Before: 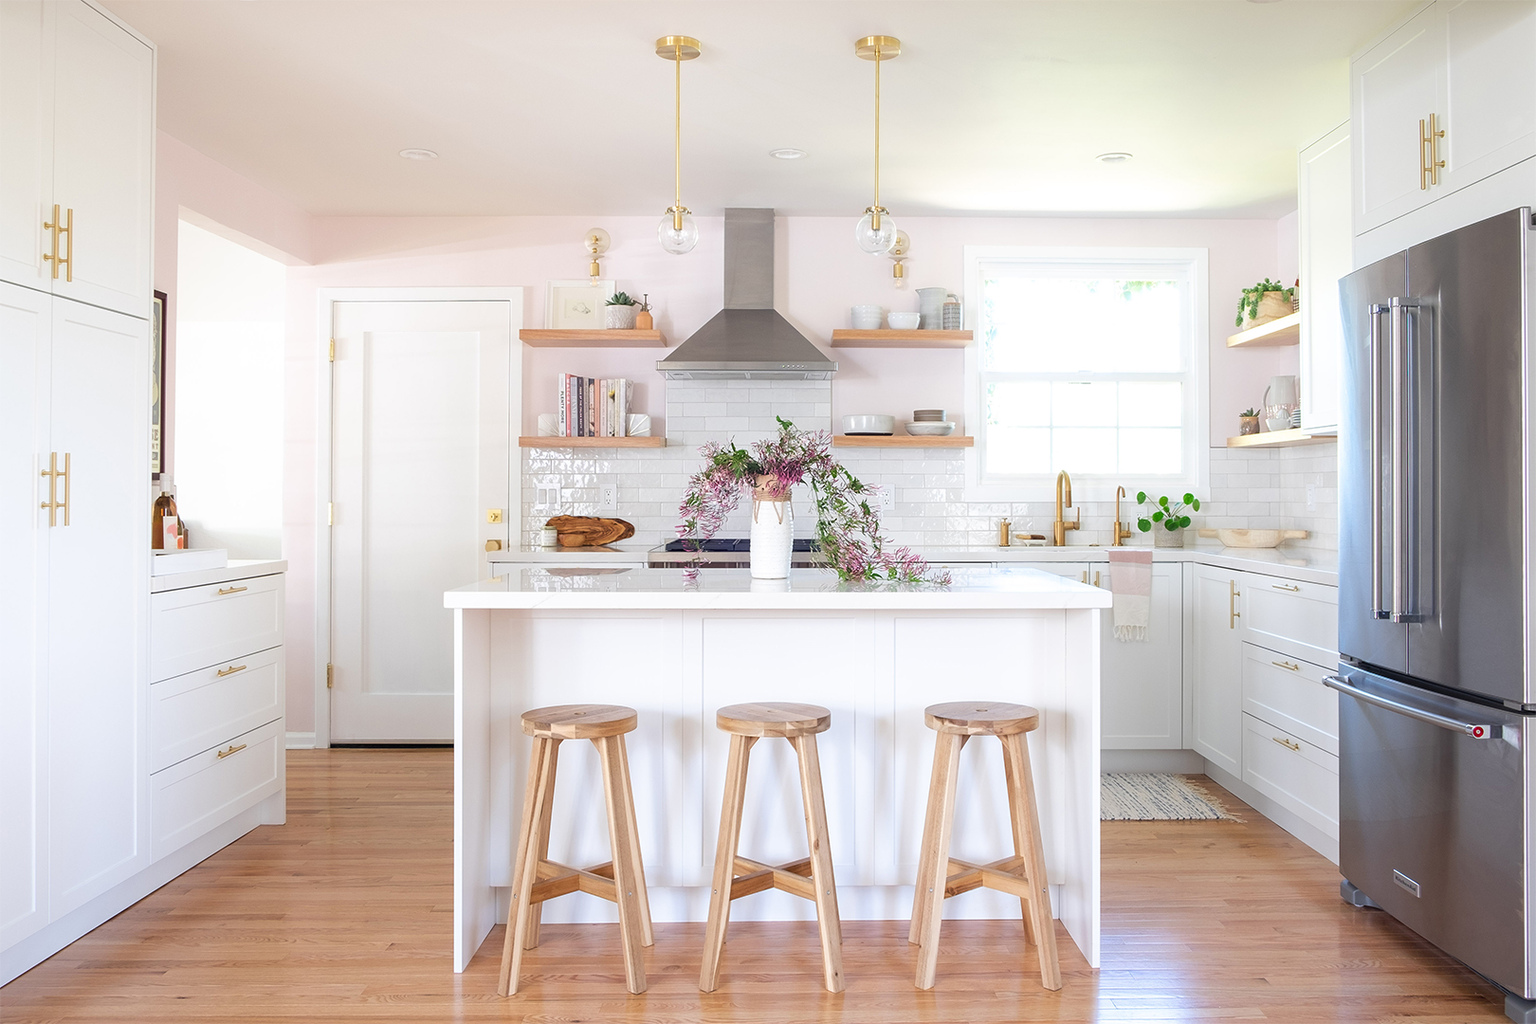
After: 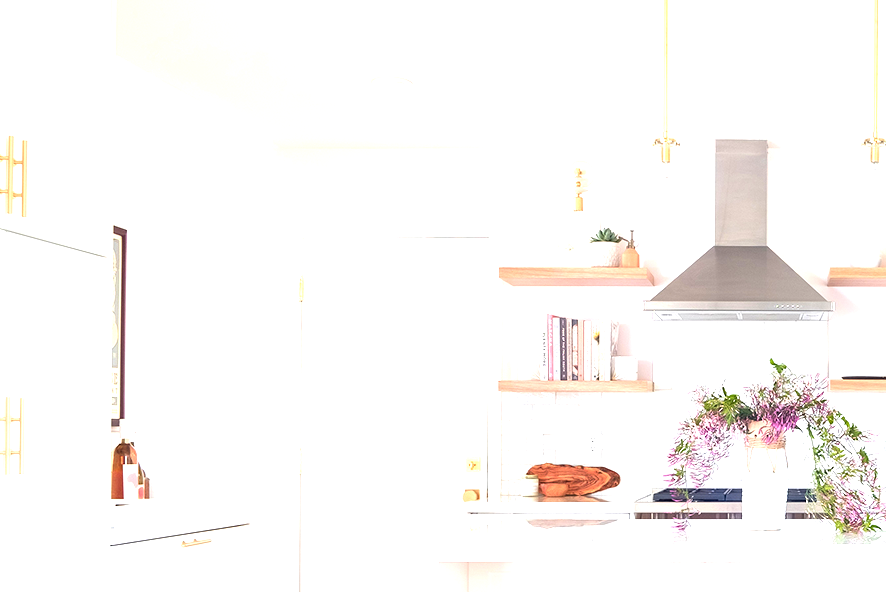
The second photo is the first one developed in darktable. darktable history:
crop and rotate: left 3.047%, top 7.509%, right 42.236%, bottom 37.598%
exposure: black level correction 0, exposure 1.1 EV, compensate highlight preservation false
color zones: curves: ch1 [(0.235, 0.558) (0.75, 0.5)]; ch2 [(0.25, 0.462) (0.749, 0.457)], mix 40.67%
